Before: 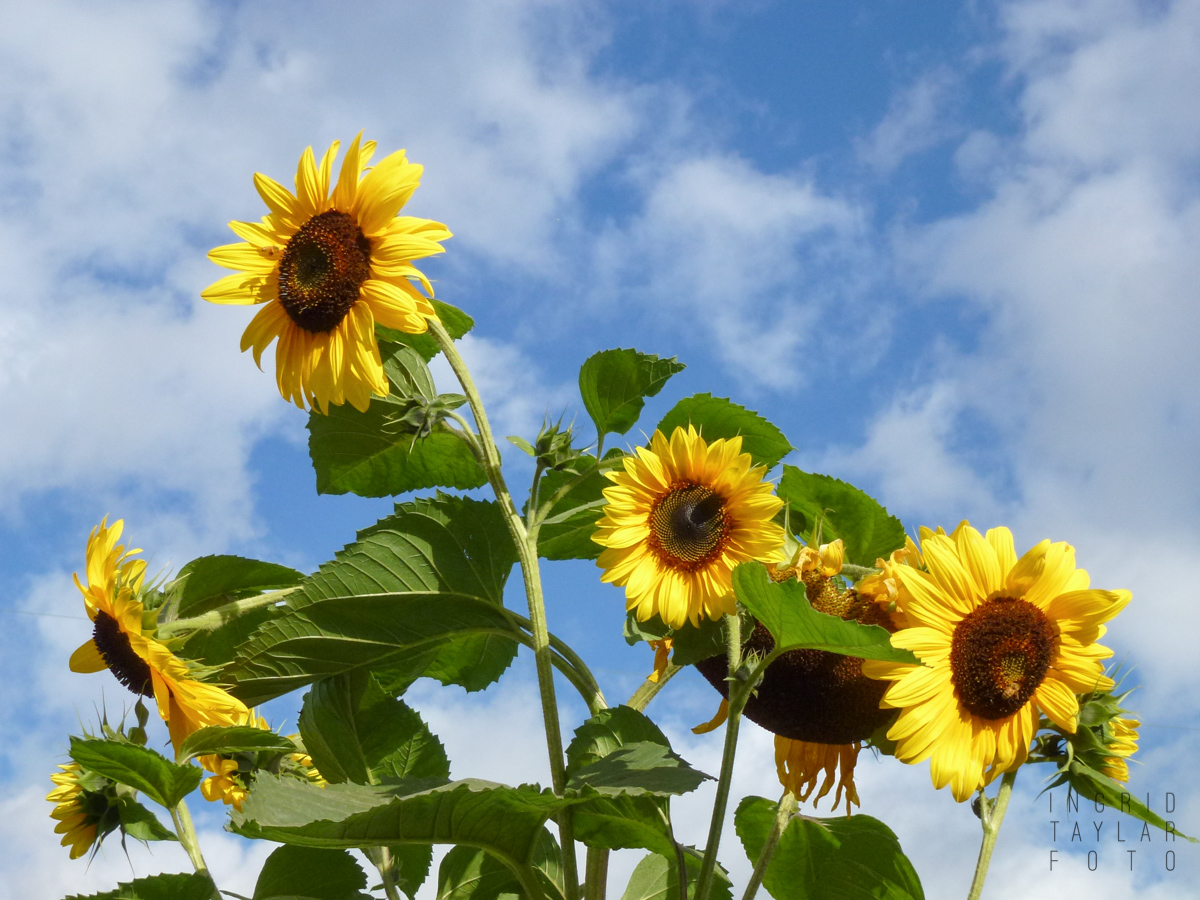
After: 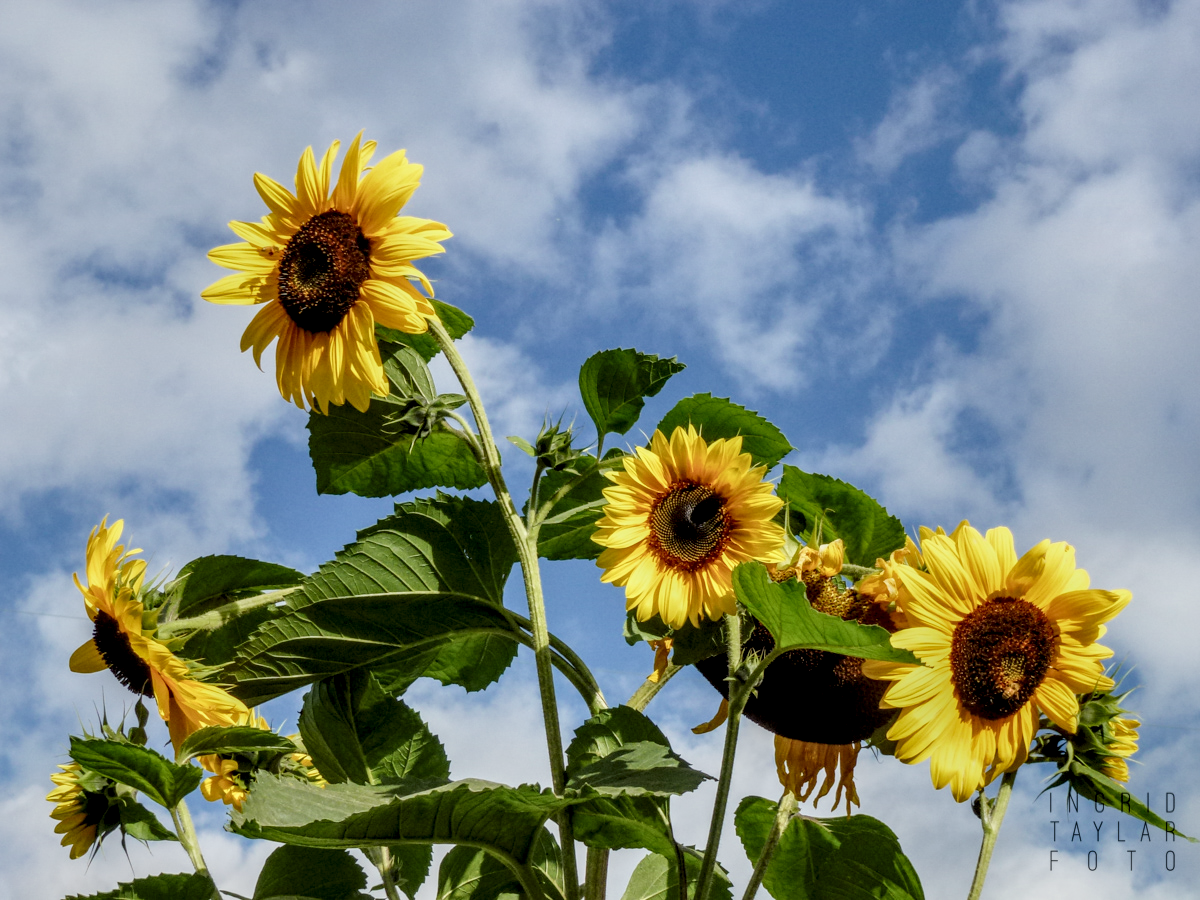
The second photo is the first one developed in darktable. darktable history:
local contrast: highlights 0%, shadows 0%, detail 182%
filmic rgb: black relative exposure -7.65 EV, white relative exposure 4.56 EV, hardness 3.61
